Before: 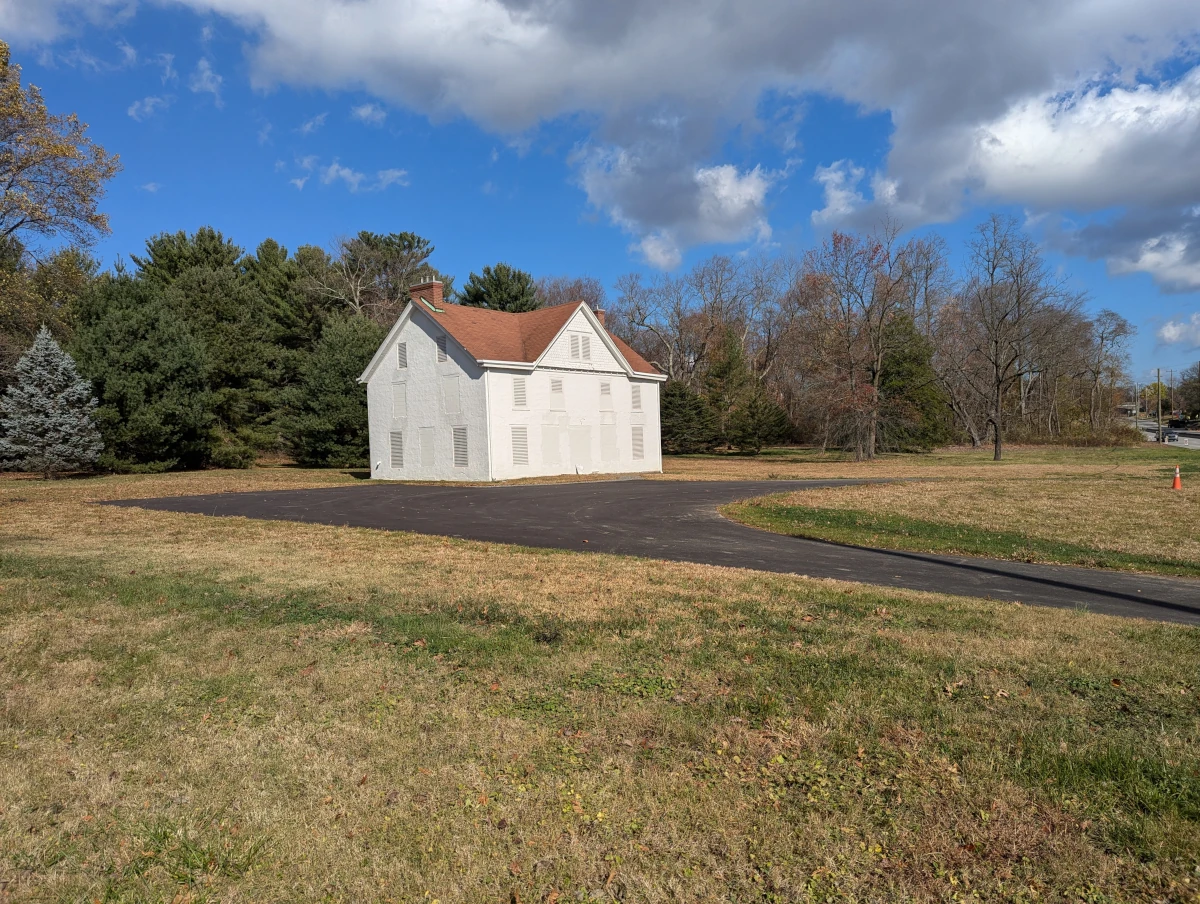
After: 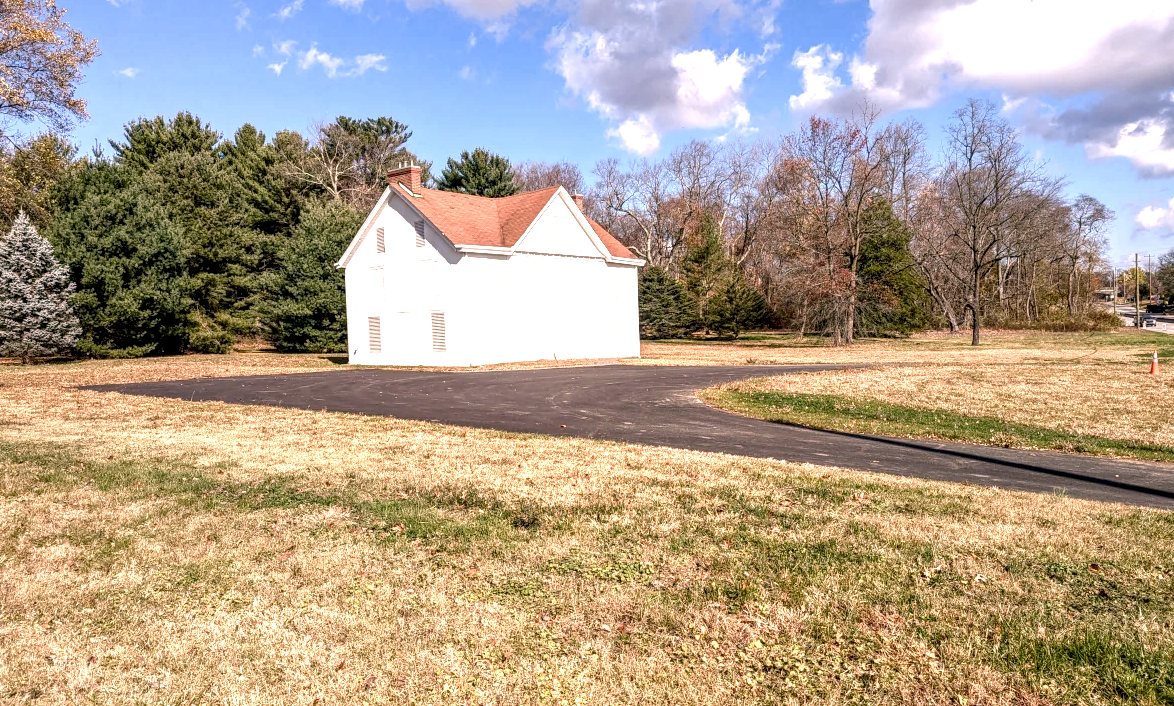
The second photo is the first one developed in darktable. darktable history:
crop and rotate: left 1.888%, top 12.917%, right 0.27%, bottom 8.928%
local contrast: detail 156%
exposure: exposure 1.244 EV, compensate highlight preservation false
color balance rgb: highlights gain › chroma 4.426%, highlights gain › hue 32.84°, global offset › luminance -0.371%, perceptual saturation grading › global saturation 0.168%, perceptual saturation grading › highlights -24.937%, perceptual saturation grading › shadows 29.545%, perceptual brilliance grading › global brilliance 2.837%, perceptual brilliance grading › highlights -2.907%, perceptual brilliance grading › shadows 3.04%
